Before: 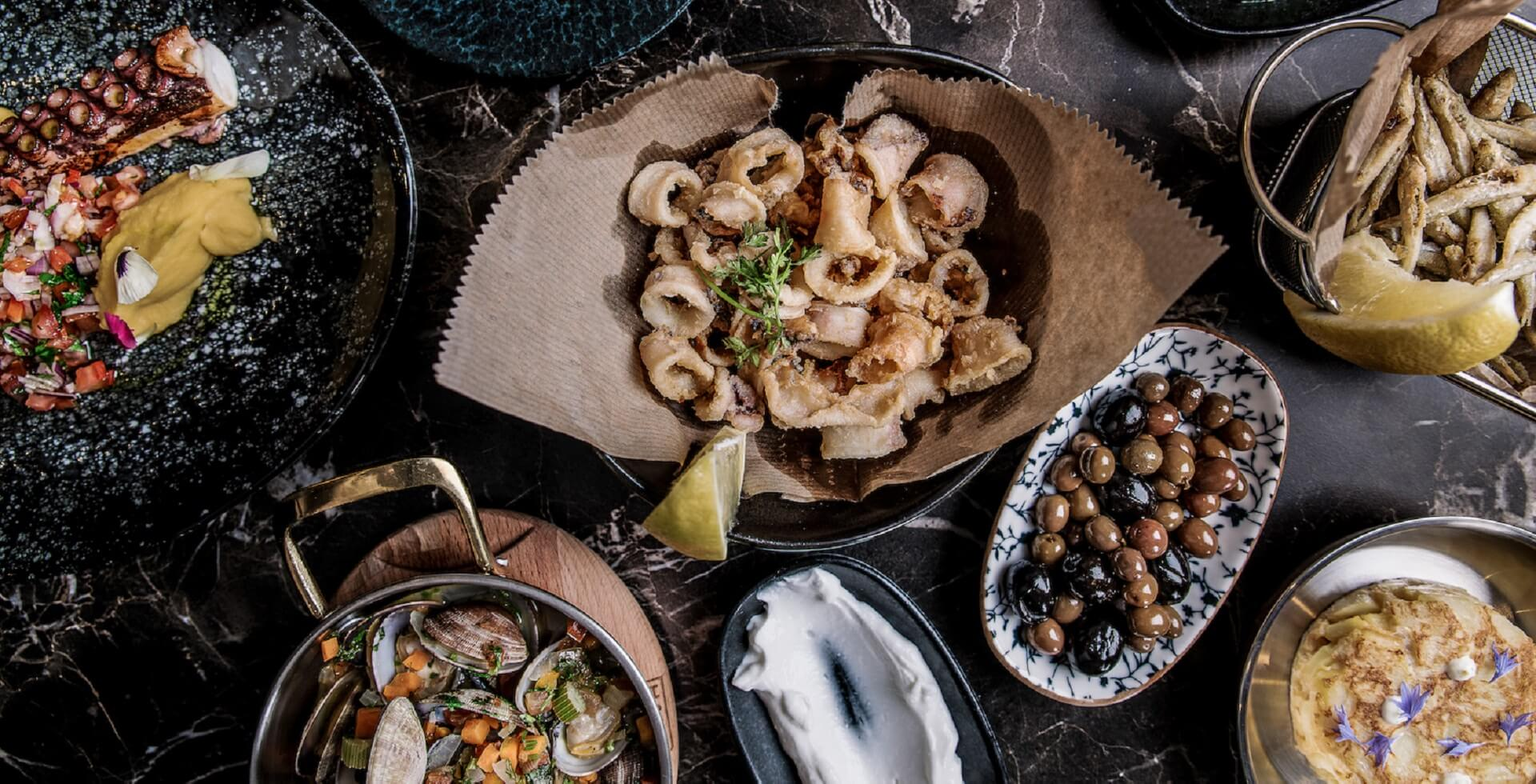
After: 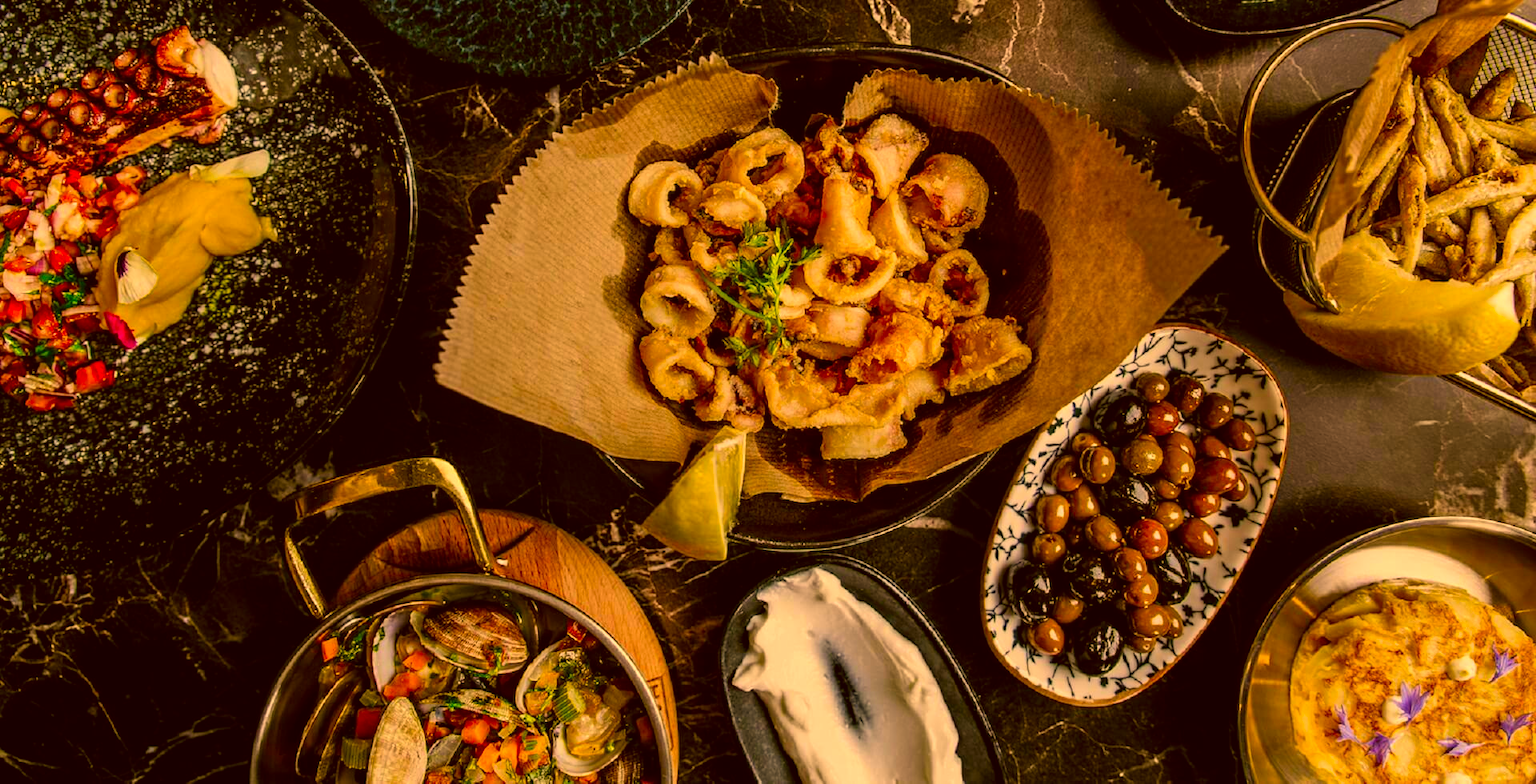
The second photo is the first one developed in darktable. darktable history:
color correction: highlights a* 10.48, highlights b* 30.39, shadows a* 2.89, shadows b* 17.73, saturation 1.72
